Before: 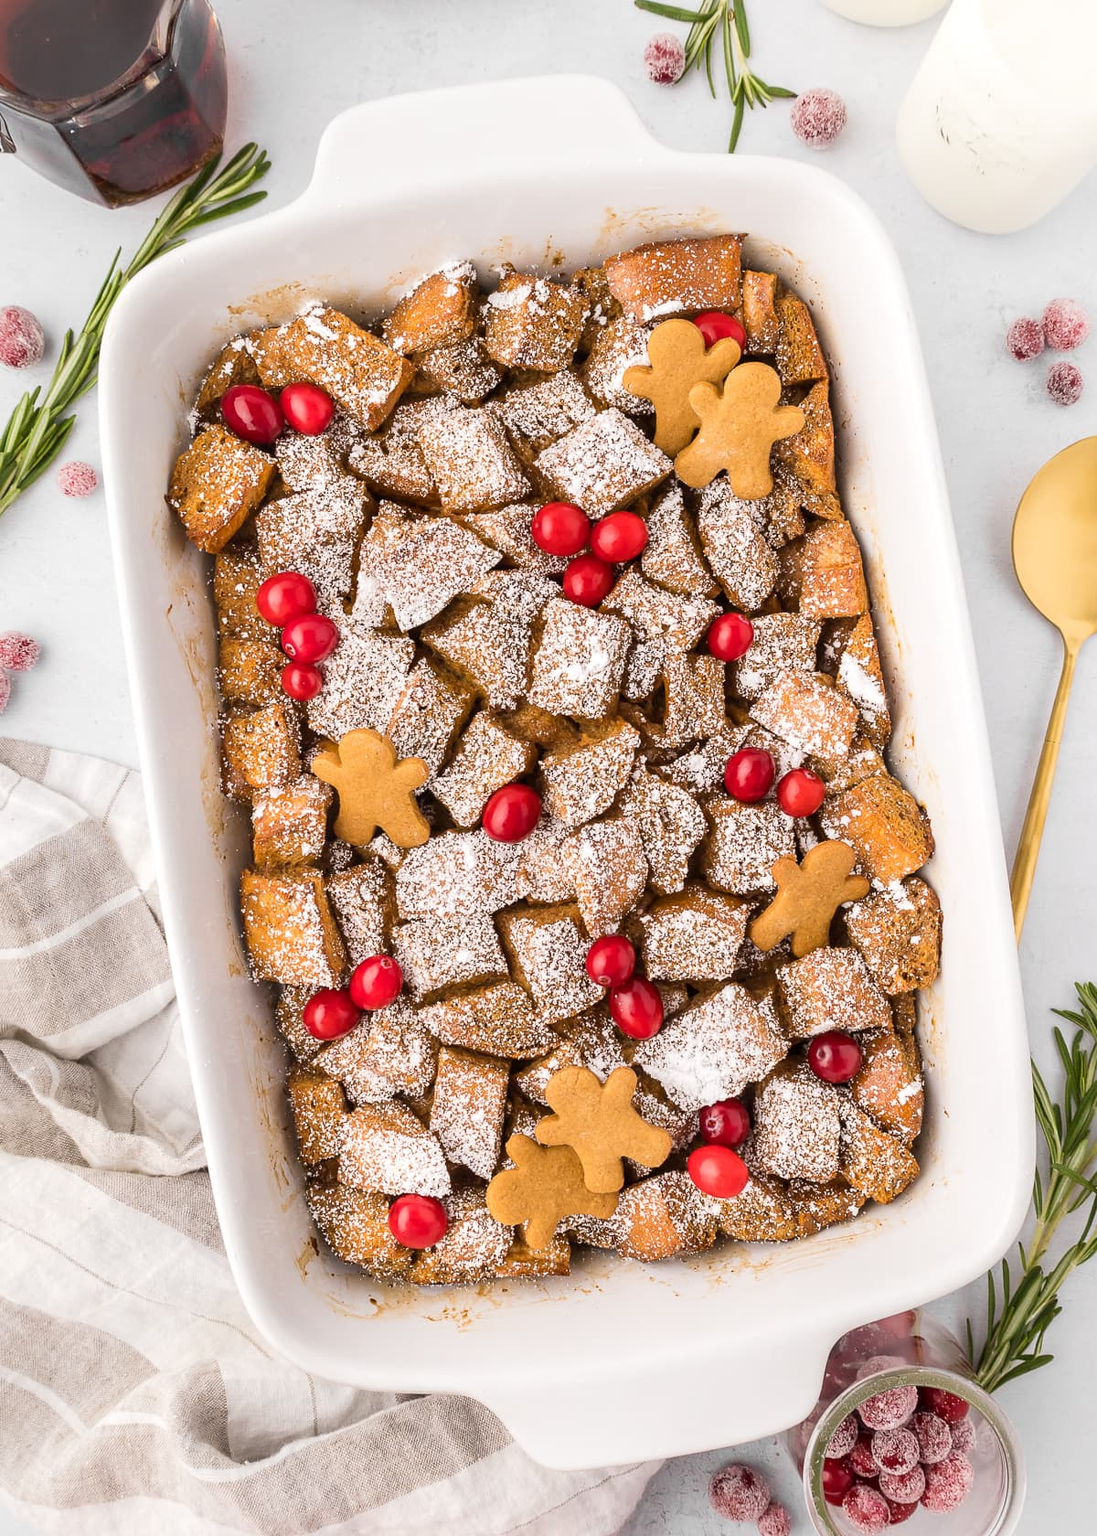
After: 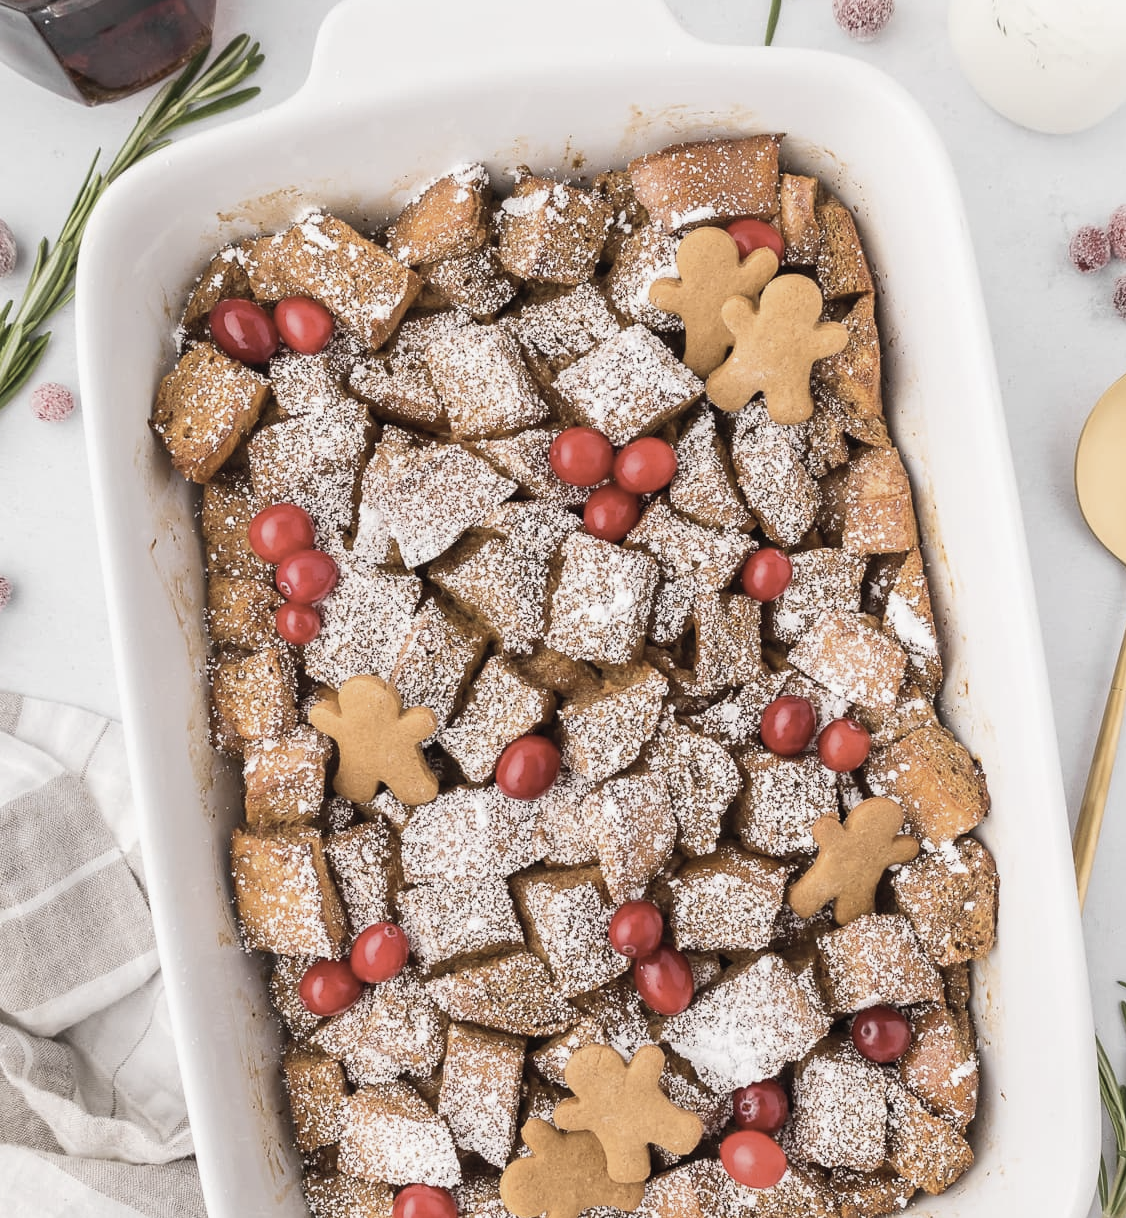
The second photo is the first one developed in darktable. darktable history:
crop: left 2.737%, top 7.287%, right 3.421%, bottom 20.179%
contrast brightness saturation: contrast -0.05, saturation -0.41
